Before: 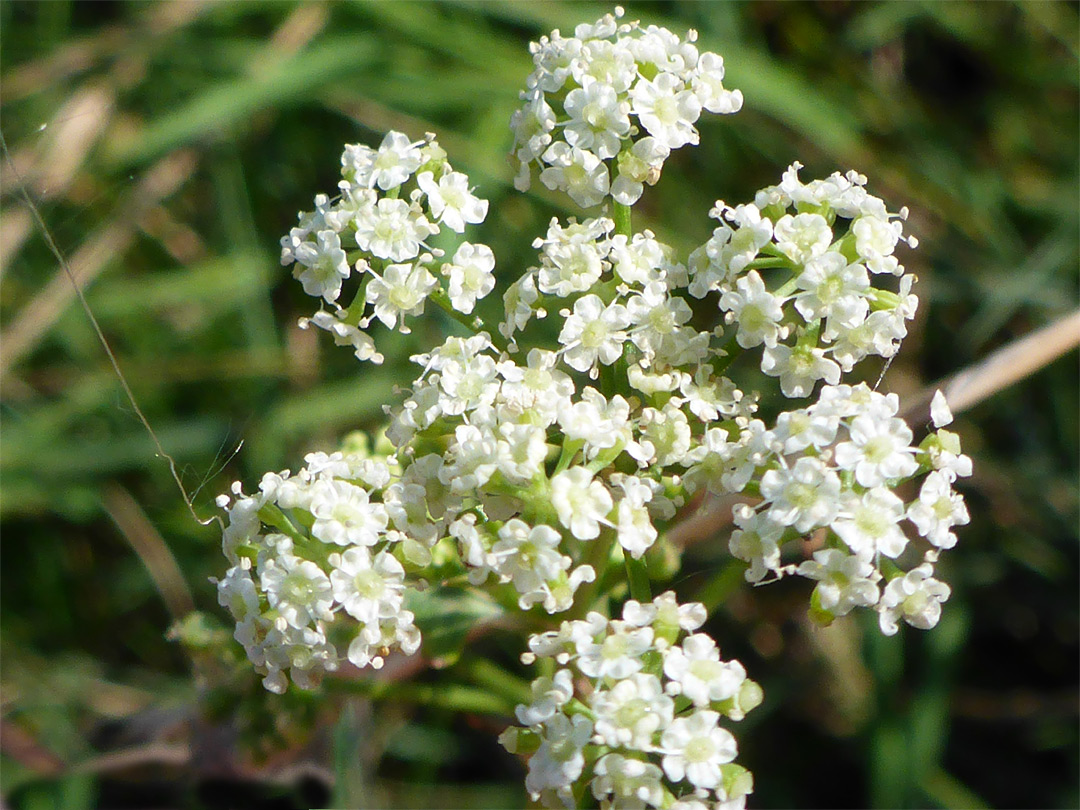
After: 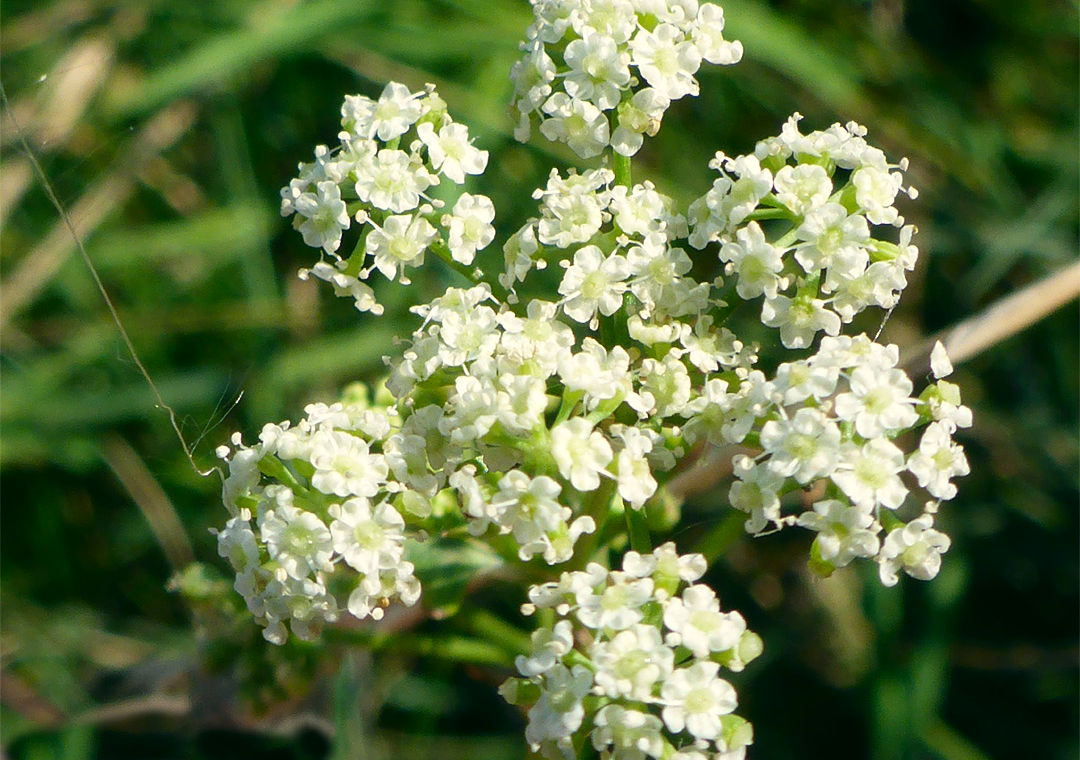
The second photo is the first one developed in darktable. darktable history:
crop and rotate: top 6.15%
contrast brightness saturation: contrast 0.073
color correction: highlights a* -0.416, highlights b* 9.48, shadows a* -8.86, shadows b* 0.987
